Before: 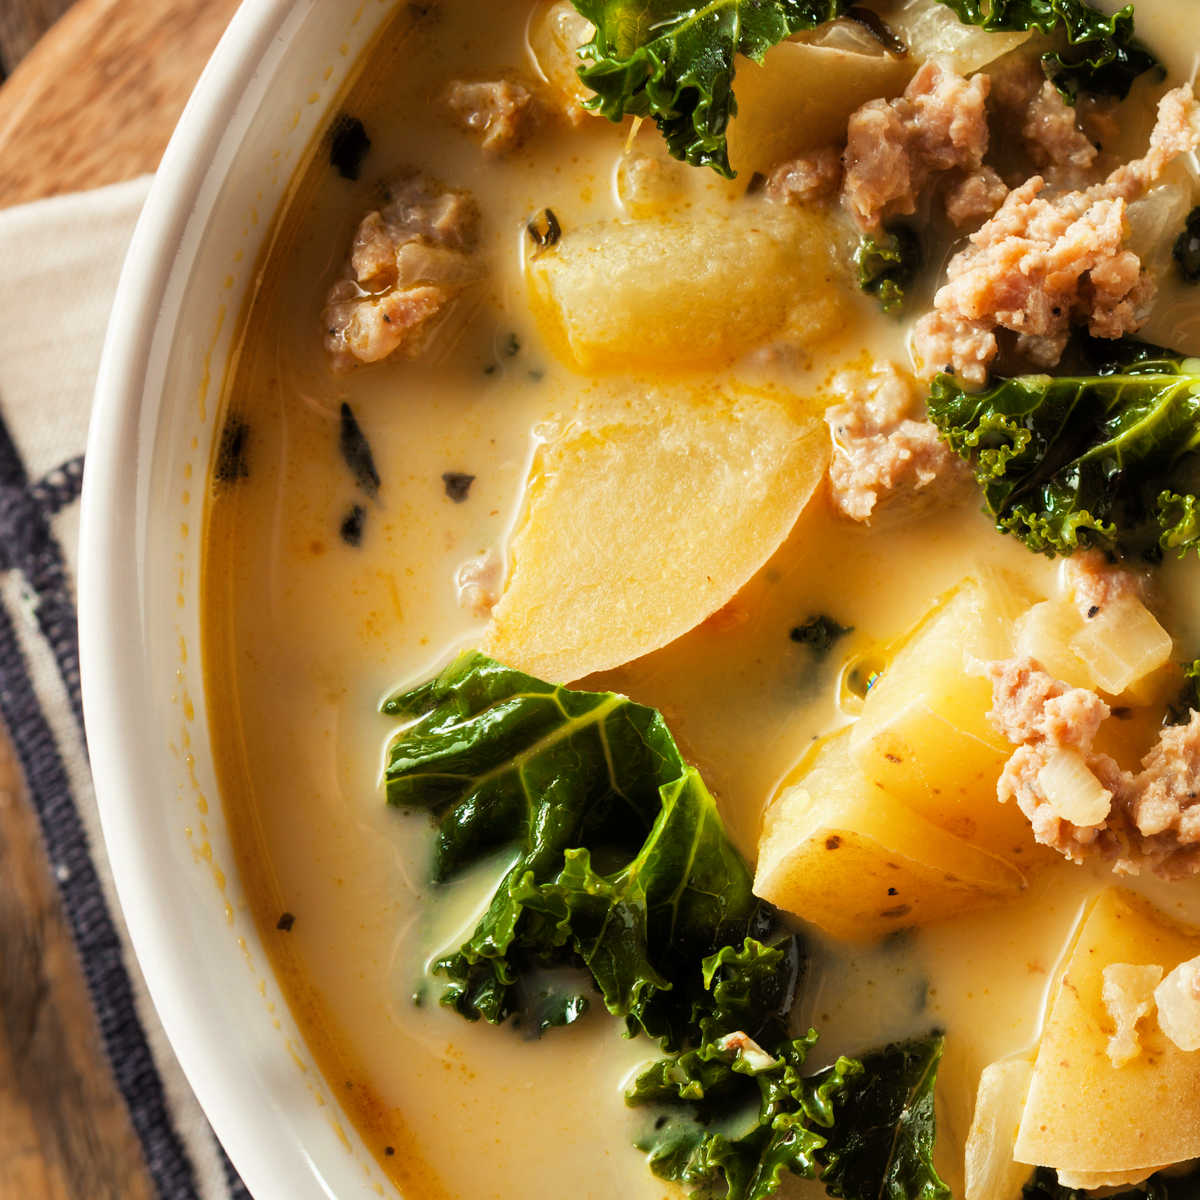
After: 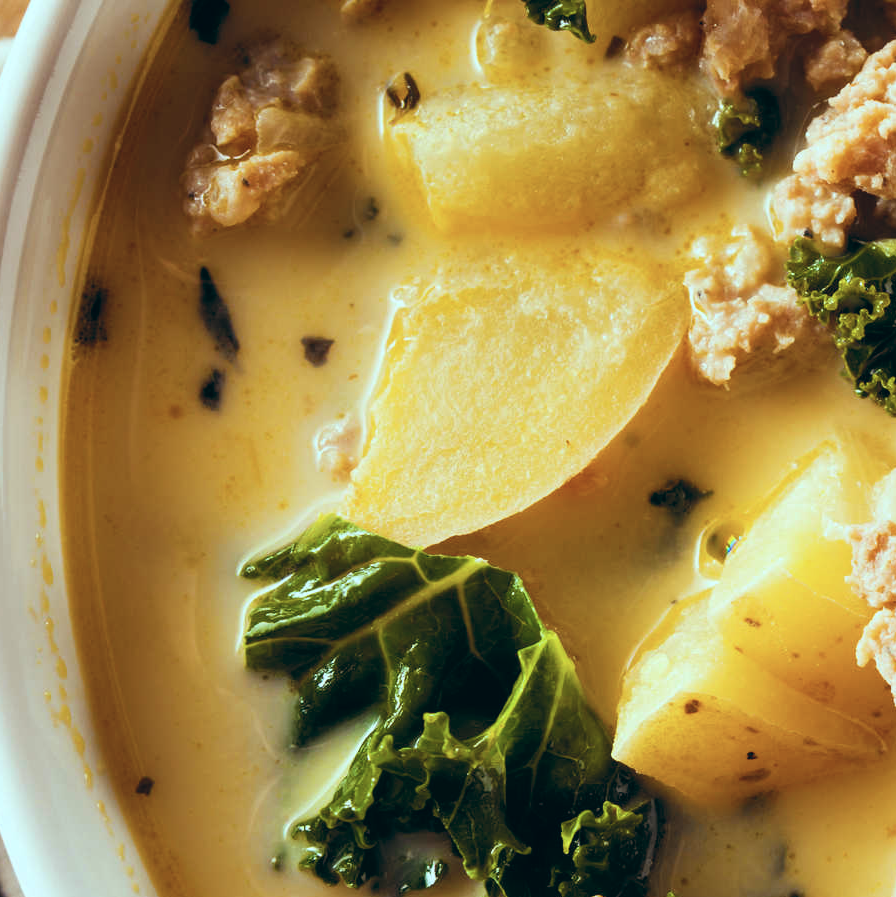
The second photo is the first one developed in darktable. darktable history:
color balance: lift [1.003, 0.993, 1.001, 1.007], gamma [1.018, 1.072, 0.959, 0.928], gain [0.974, 0.873, 1.031, 1.127]
color balance rgb: linear chroma grading › global chroma 15%, perceptual saturation grading › global saturation 30%
contrast brightness saturation: contrast 0.1, saturation -0.36
crop and rotate: left 11.831%, top 11.346%, right 13.429%, bottom 13.899%
